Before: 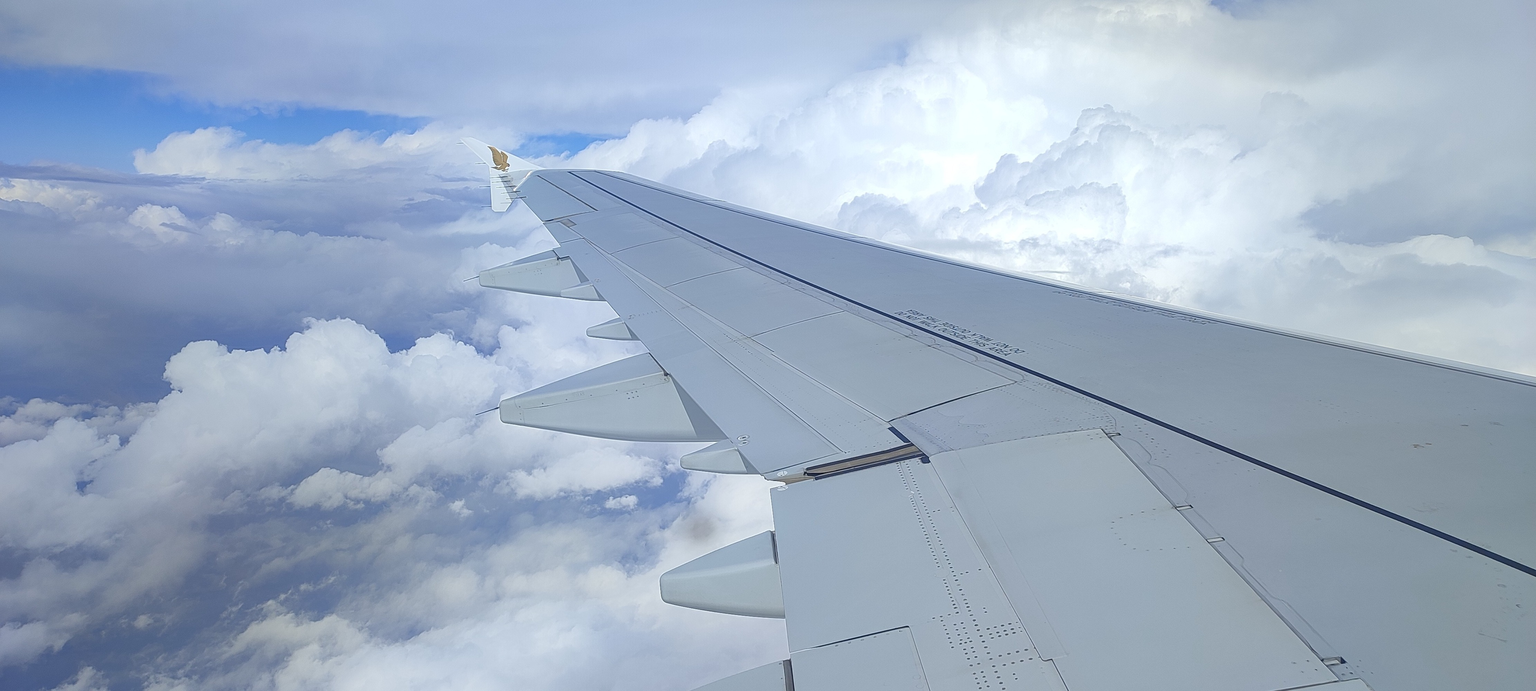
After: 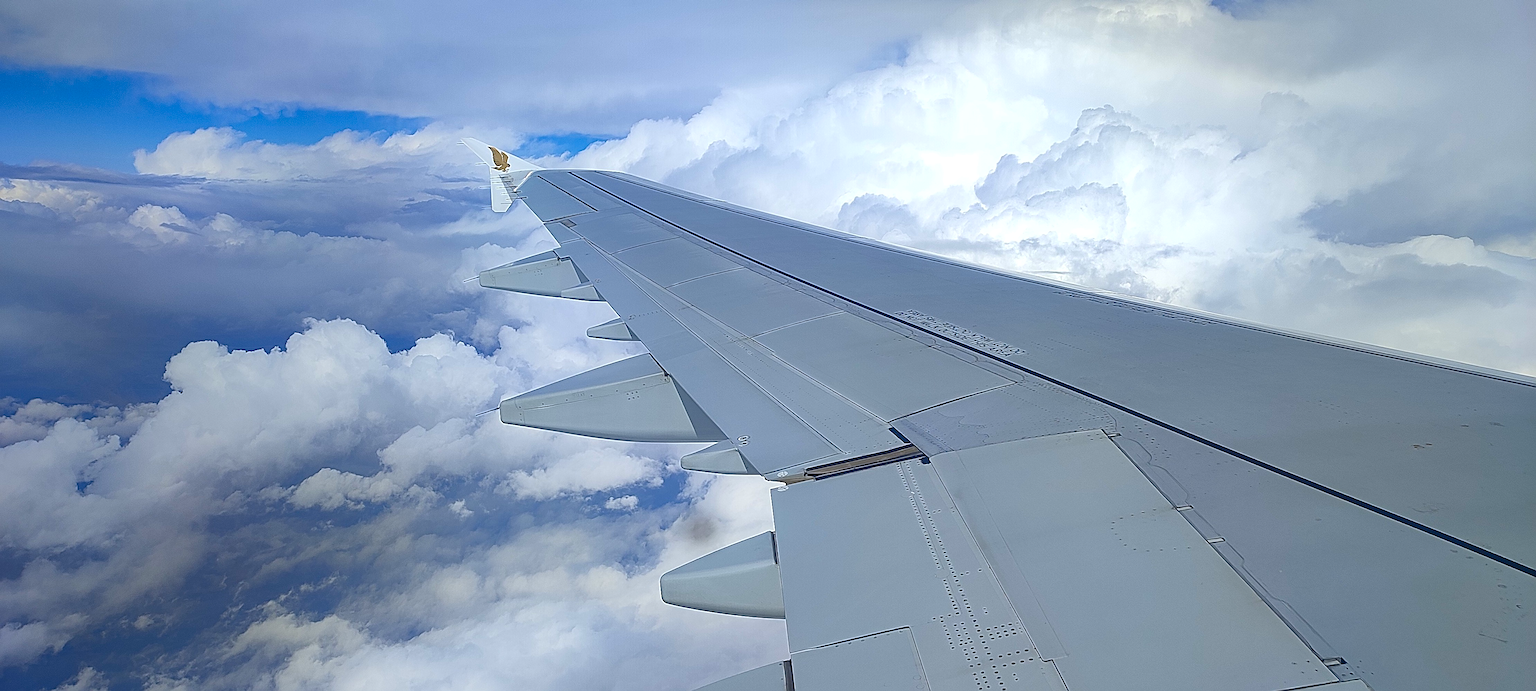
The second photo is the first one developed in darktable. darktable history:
contrast brightness saturation: contrast 0.123, brightness -0.124, saturation 0.203
haze removal: compatibility mode true, adaptive false
sharpen: radius 3.084
